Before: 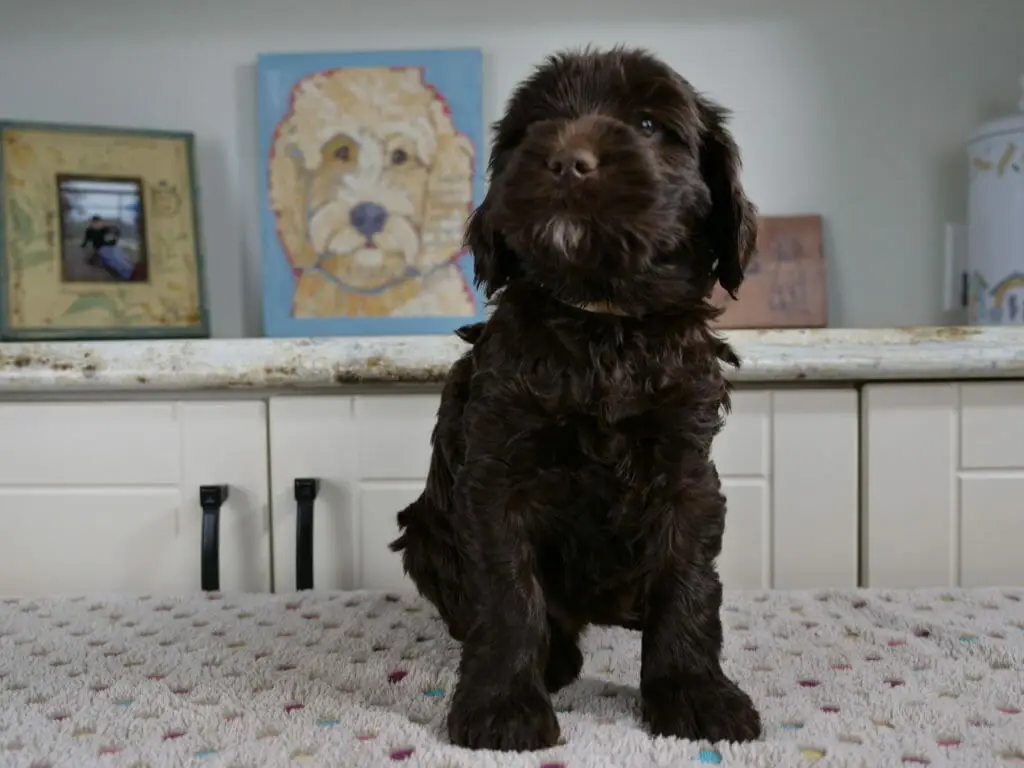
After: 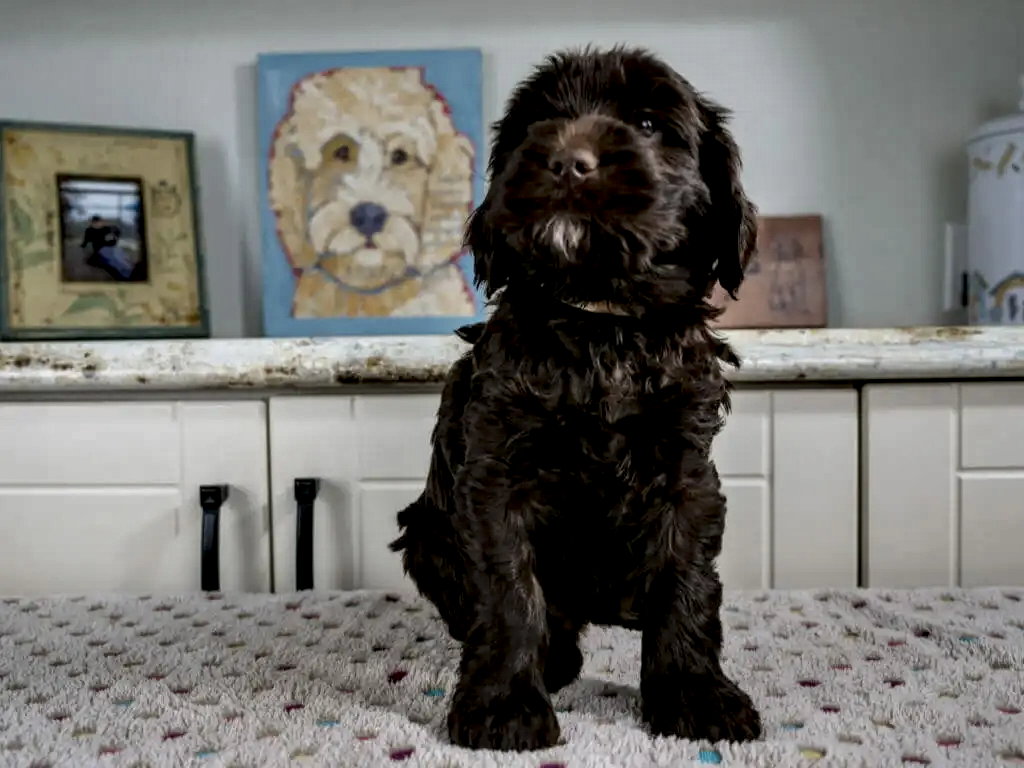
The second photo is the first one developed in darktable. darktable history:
shadows and highlights: soften with gaussian
local contrast: highlights 20%, shadows 70%, detail 170%
